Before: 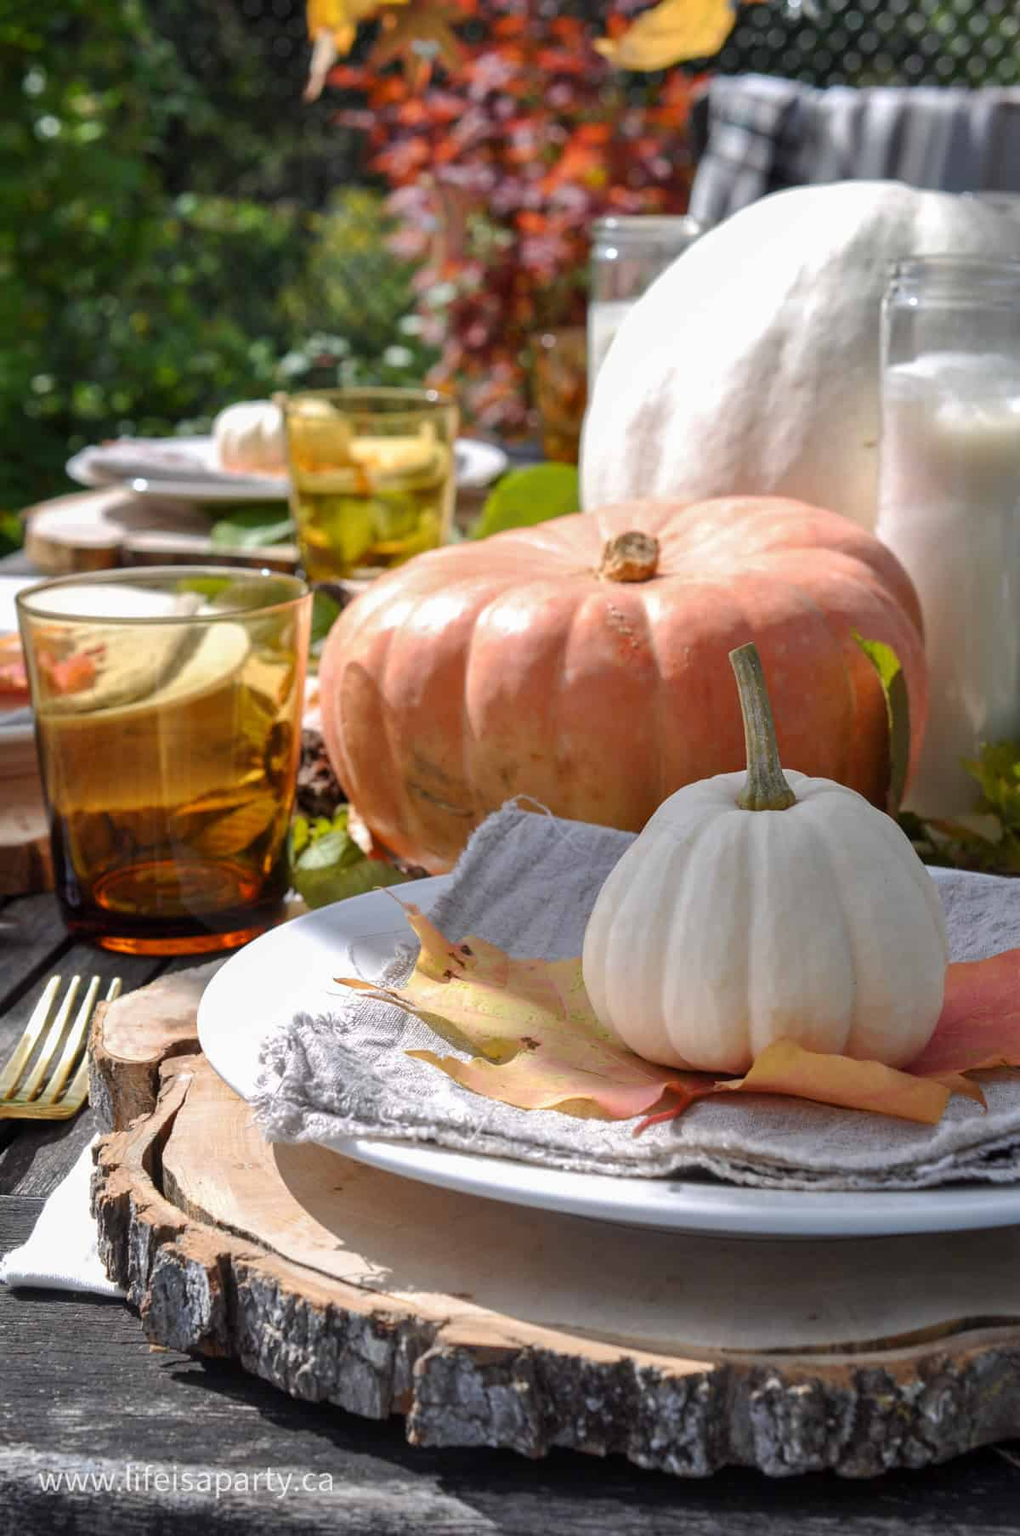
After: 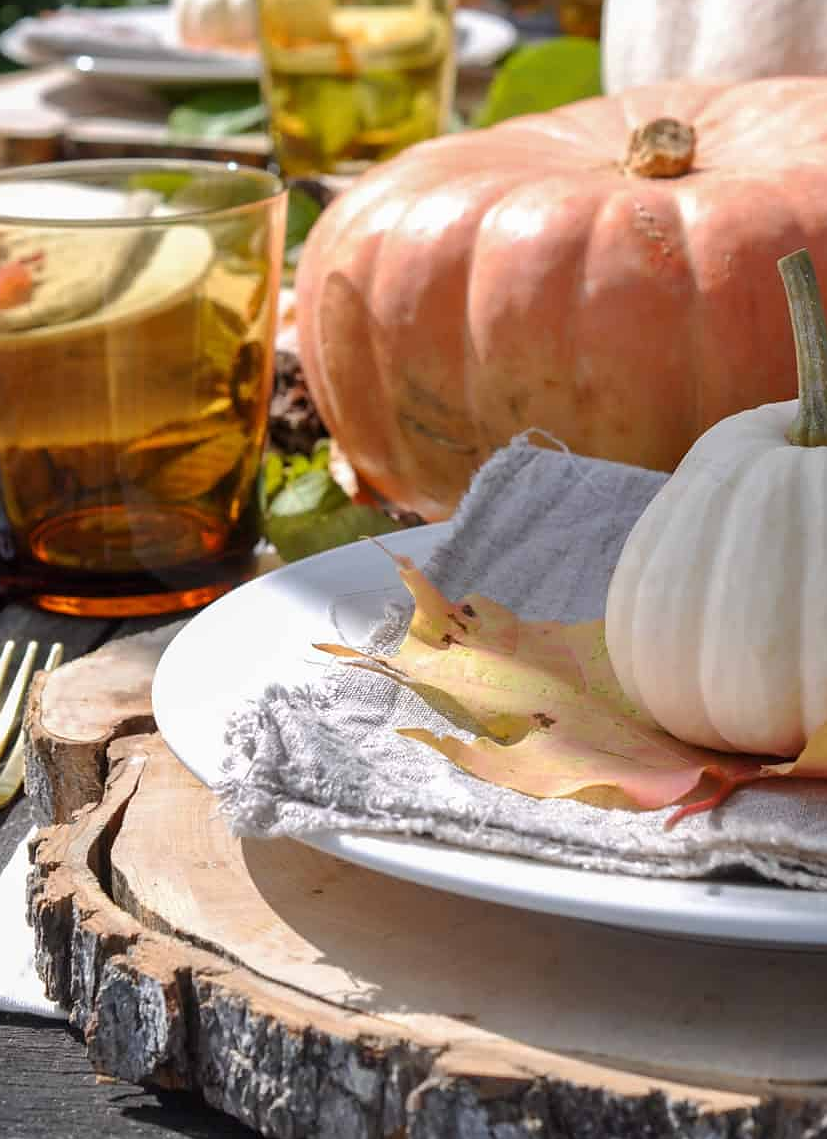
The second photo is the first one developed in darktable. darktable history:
sharpen: radius 1.027
crop: left 6.728%, top 28.063%, right 24.274%, bottom 8.855%
